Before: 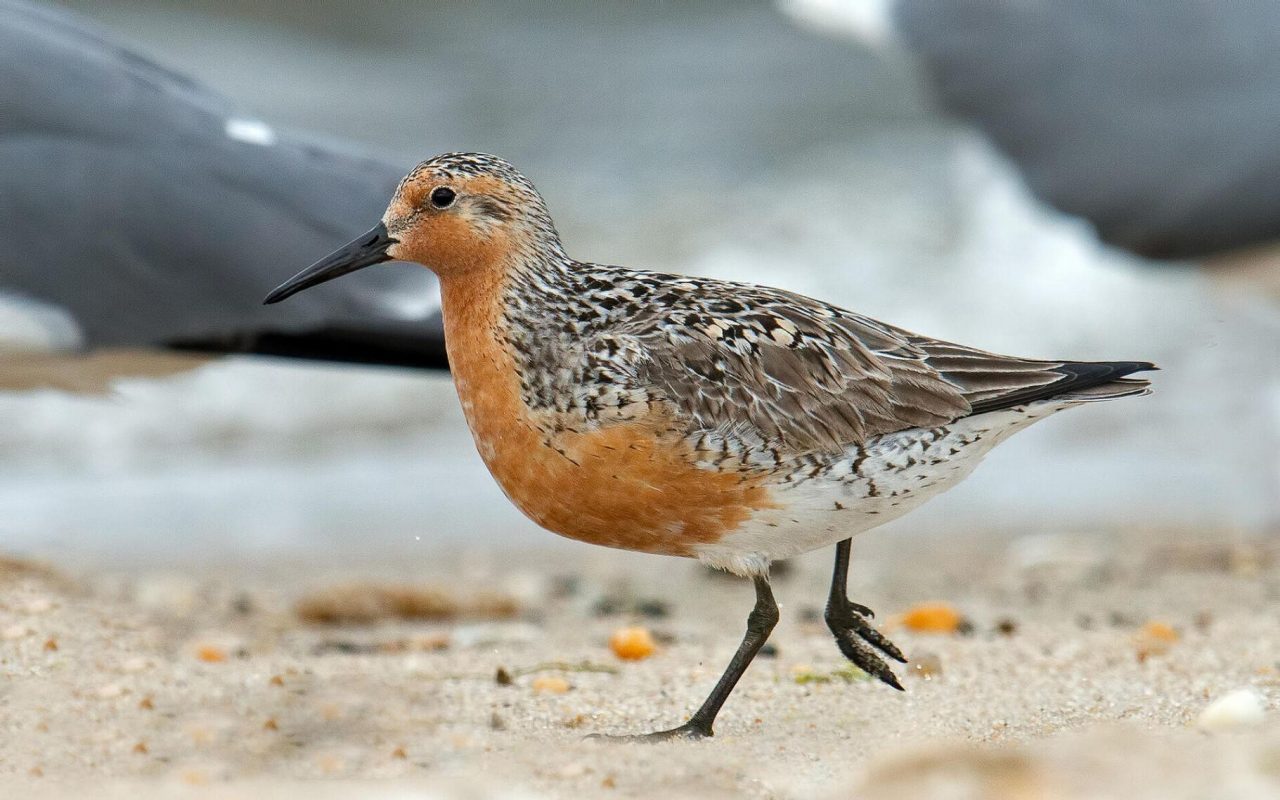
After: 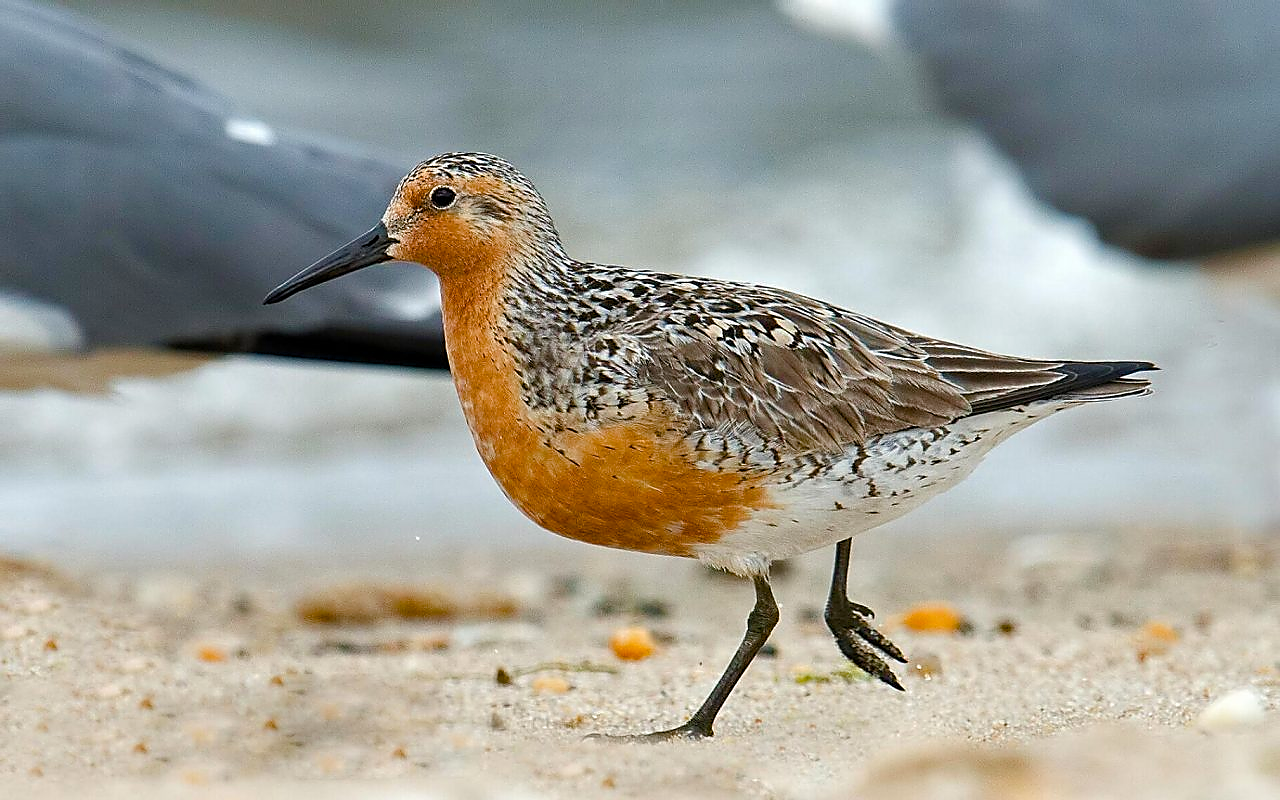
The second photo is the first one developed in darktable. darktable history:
sharpen: radius 1.354, amount 1.253, threshold 0.691
color balance rgb: perceptual saturation grading › global saturation 20%, perceptual saturation grading › highlights -25.359%, perceptual saturation grading › shadows 49.924%, global vibrance 15.38%
